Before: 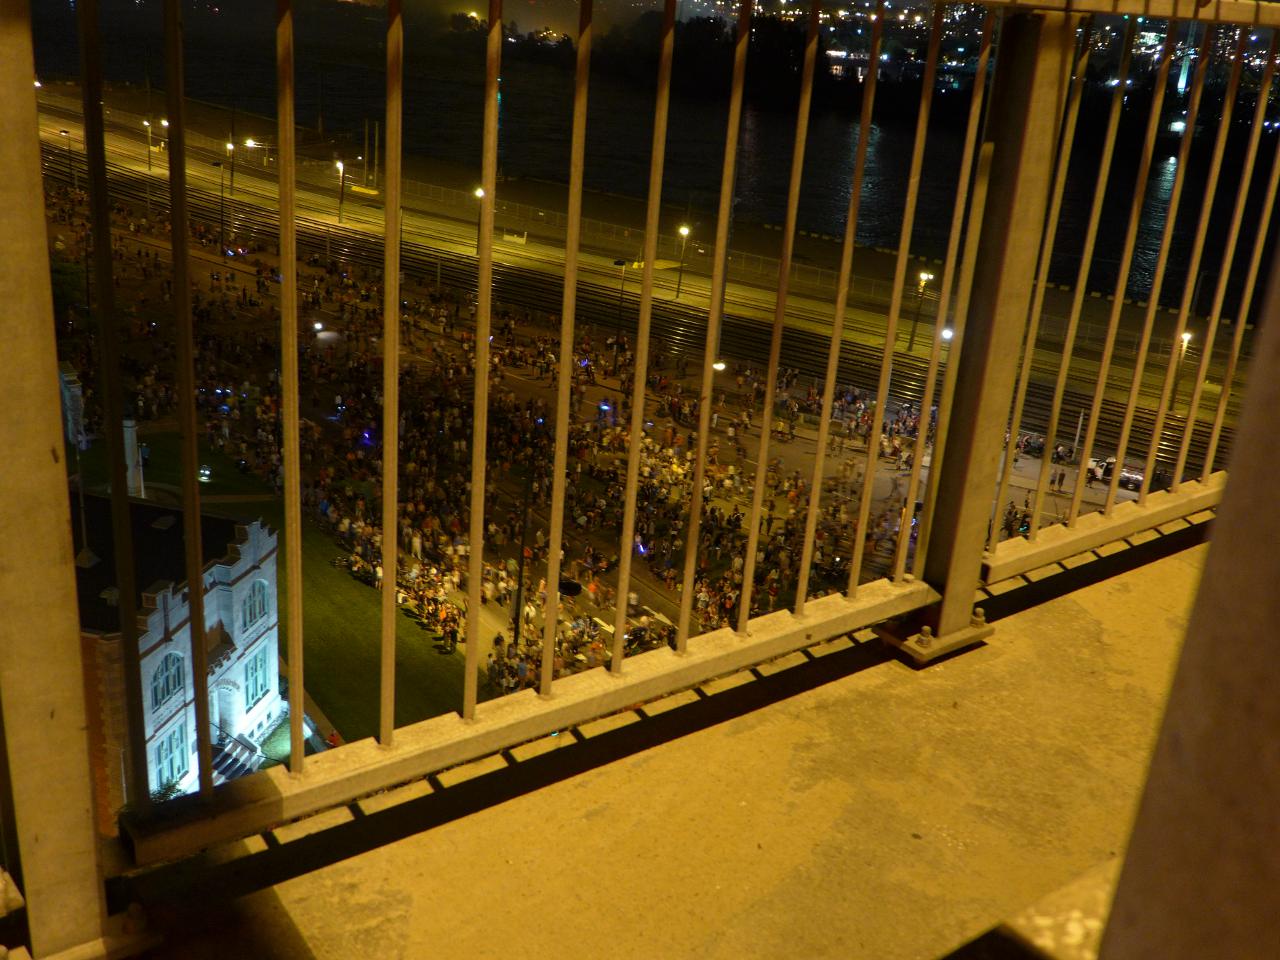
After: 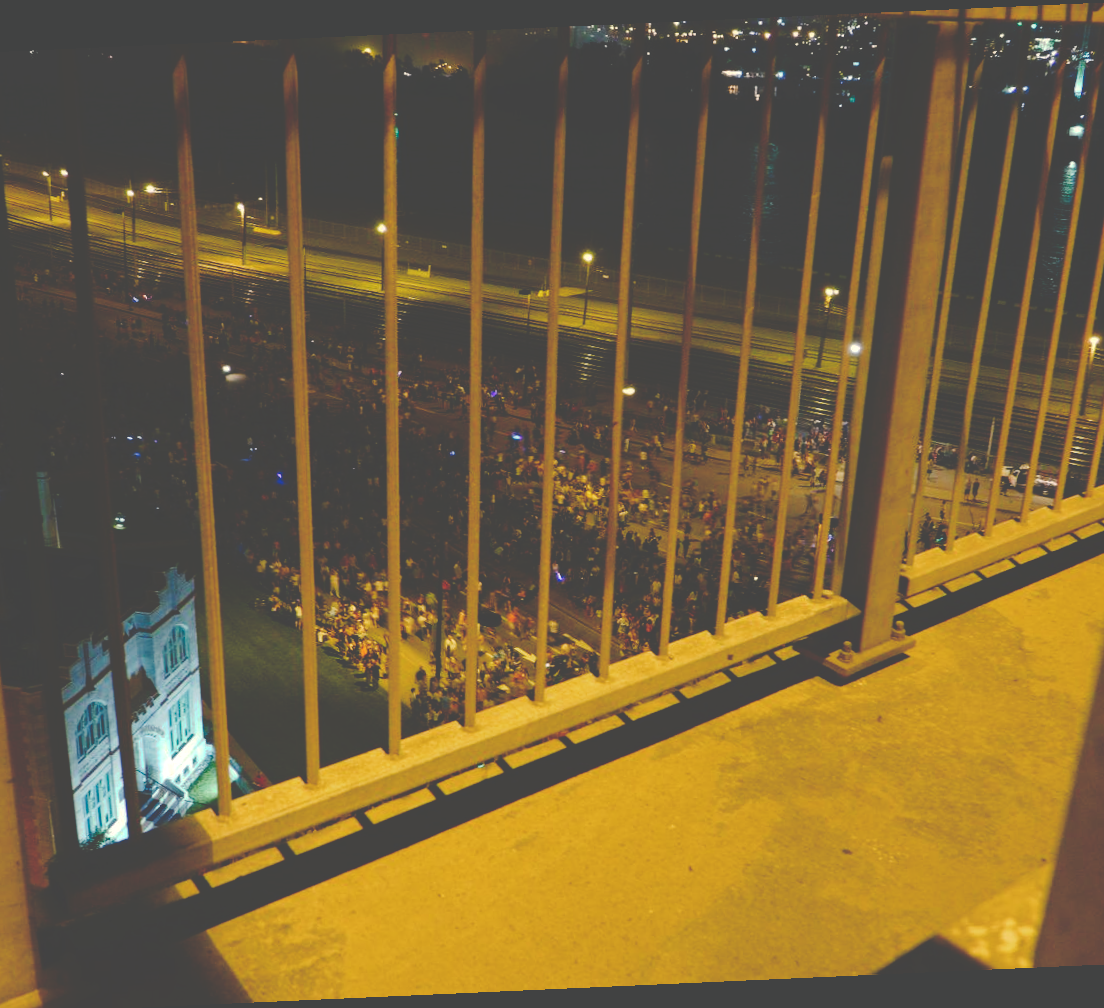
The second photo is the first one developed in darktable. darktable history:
crop: left 8.026%, right 7.374%
rotate and perspective: rotation -2.56°, automatic cropping off
tone curve: curves: ch0 [(0, 0) (0.003, 0.272) (0.011, 0.275) (0.025, 0.275) (0.044, 0.278) (0.069, 0.282) (0.1, 0.284) (0.136, 0.287) (0.177, 0.294) (0.224, 0.314) (0.277, 0.347) (0.335, 0.403) (0.399, 0.473) (0.468, 0.552) (0.543, 0.622) (0.623, 0.69) (0.709, 0.756) (0.801, 0.818) (0.898, 0.865) (1, 1)], preserve colors none
color balance rgb: shadows lift › chroma 2%, shadows lift › hue 219.6°, power › hue 313.2°, highlights gain › chroma 3%, highlights gain › hue 75.6°, global offset › luminance 0.5%, perceptual saturation grading › global saturation 15.33%, perceptual saturation grading › highlights -19.33%, perceptual saturation grading › shadows 20%, global vibrance 20%
haze removal: compatibility mode true, adaptive false
